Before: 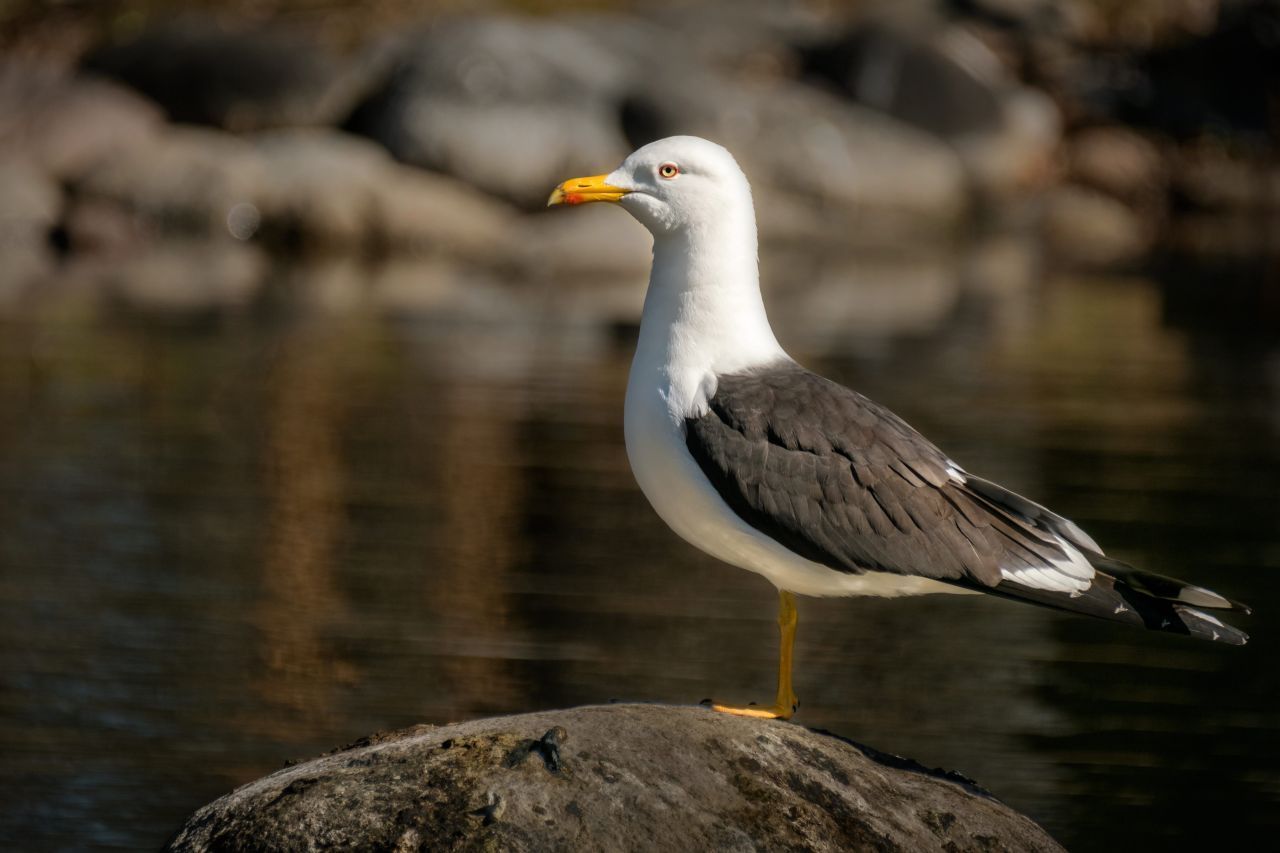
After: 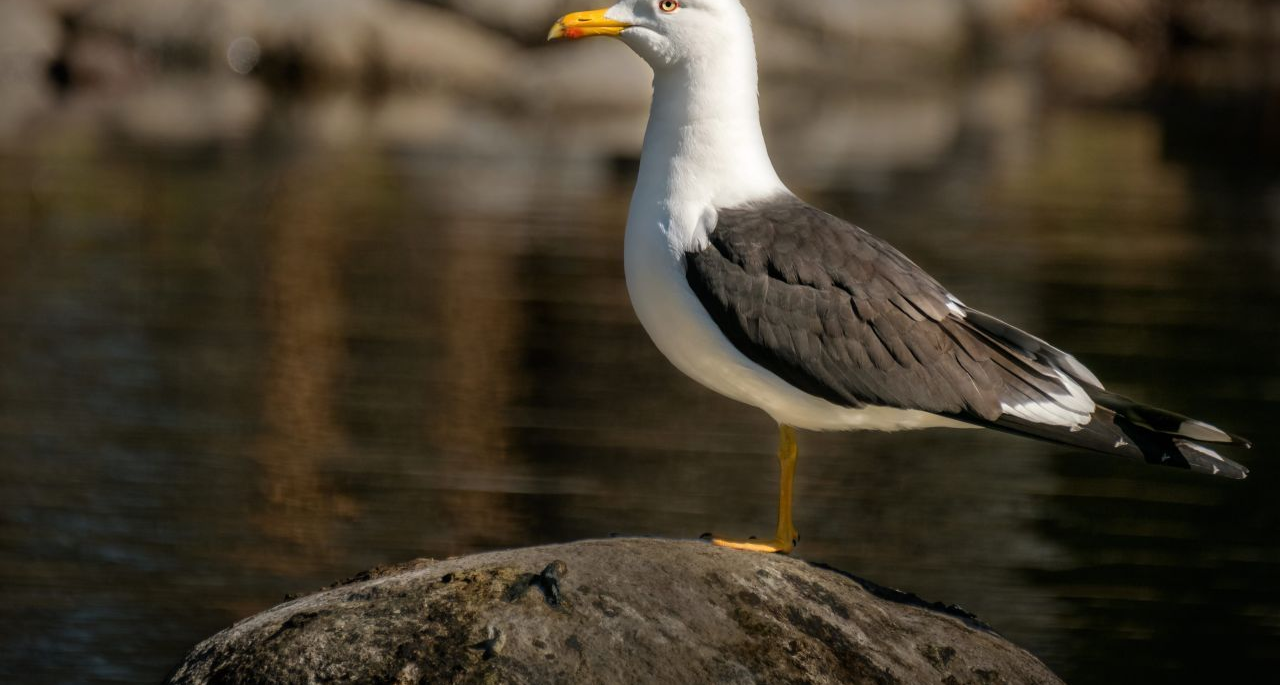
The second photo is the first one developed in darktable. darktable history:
crop and rotate: top 19.653%
